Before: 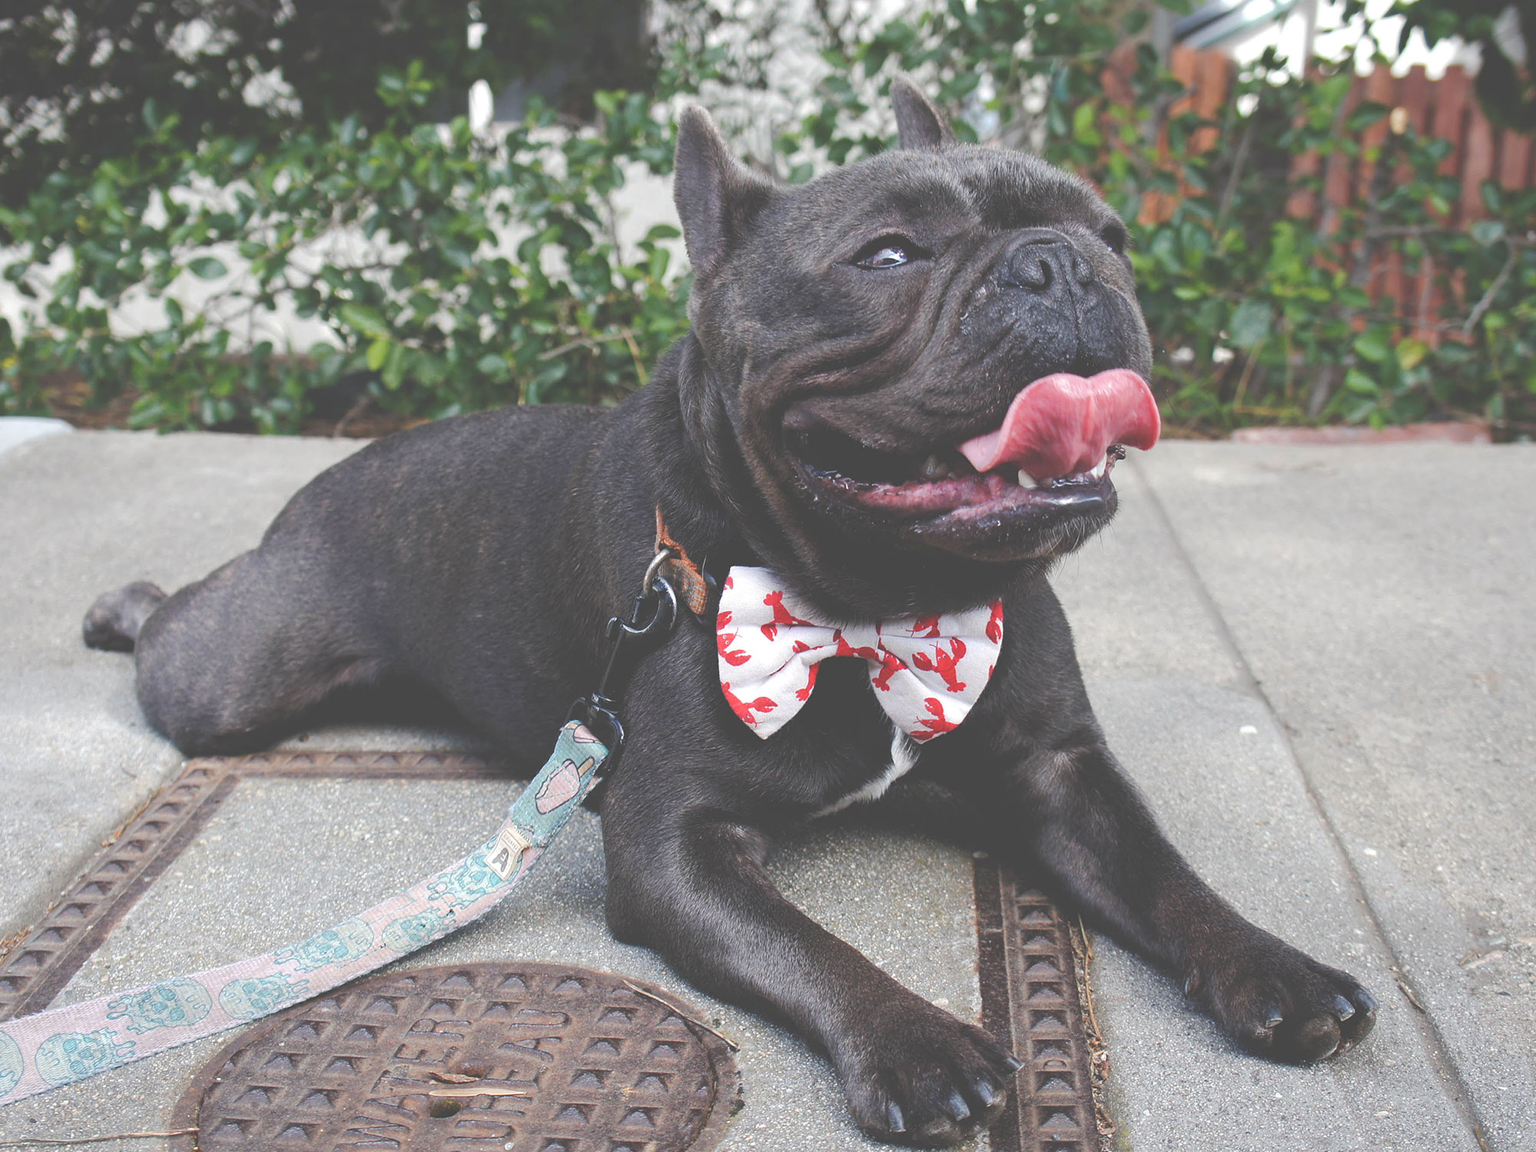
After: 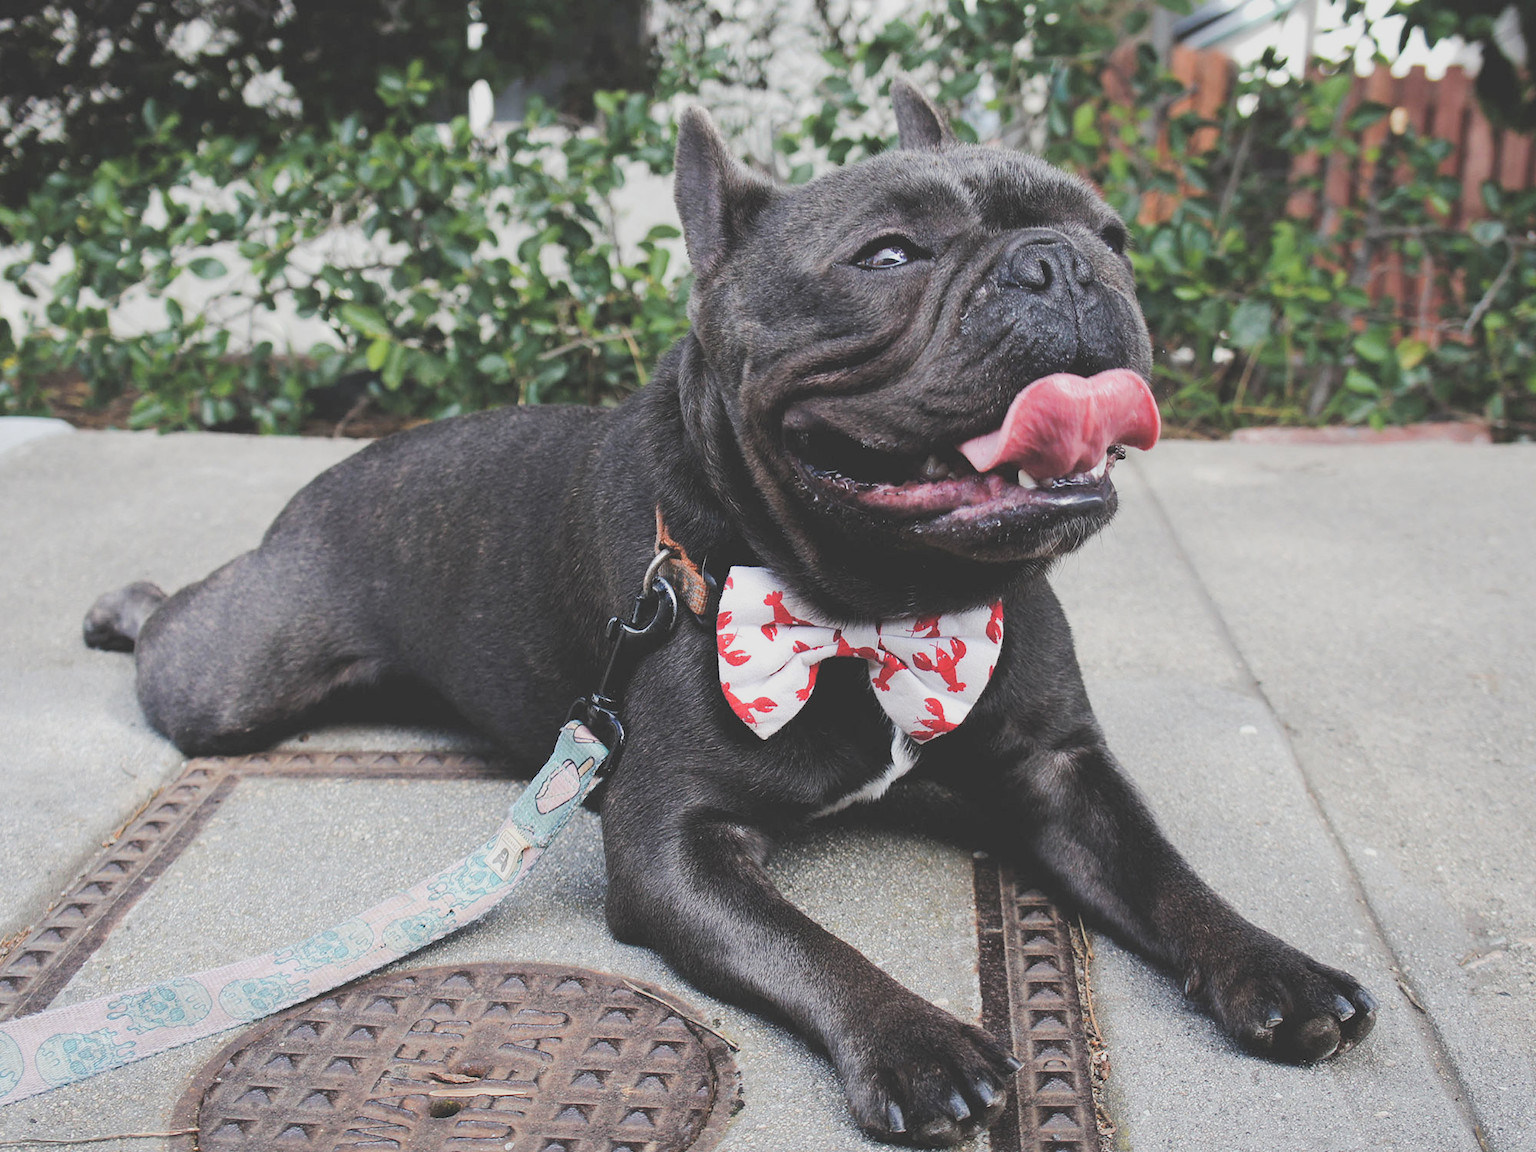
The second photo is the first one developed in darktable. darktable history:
filmic rgb: black relative exposure -5 EV, hardness 2.88, contrast 1.3, highlights saturation mix -30%
bloom: size 9%, threshold 100%, strength 7%
